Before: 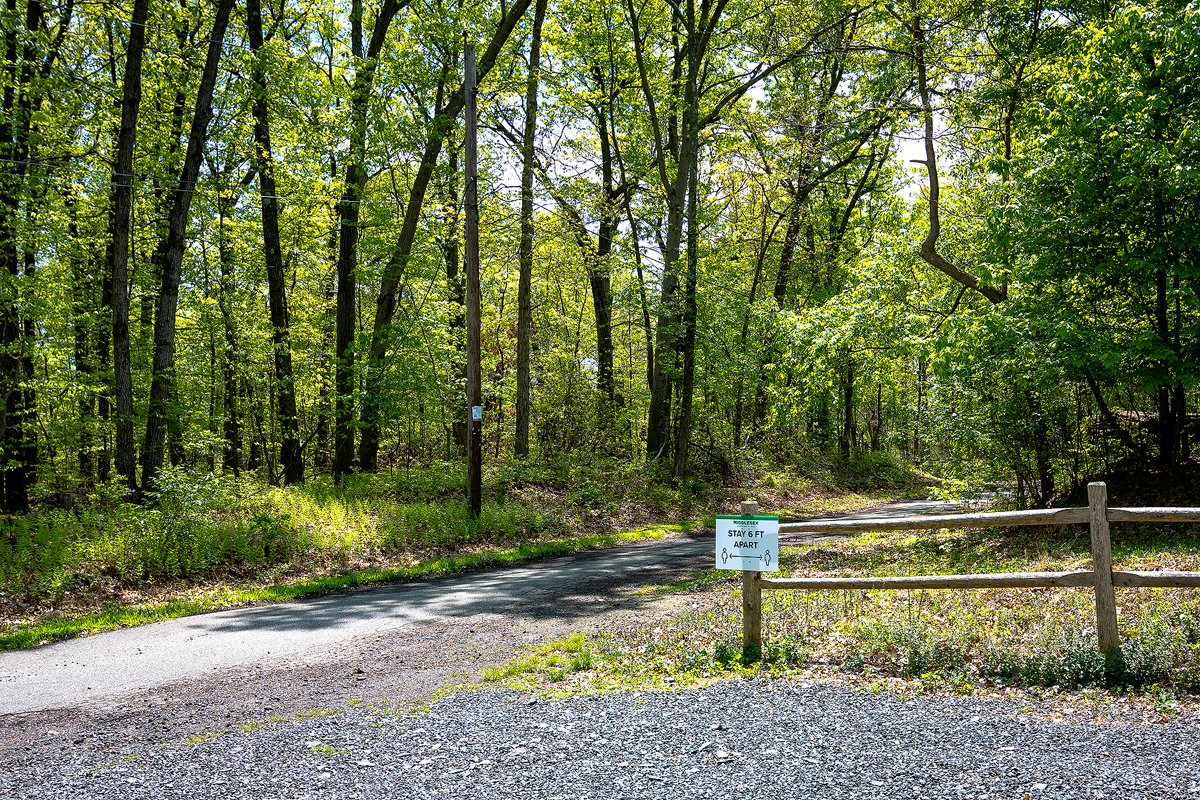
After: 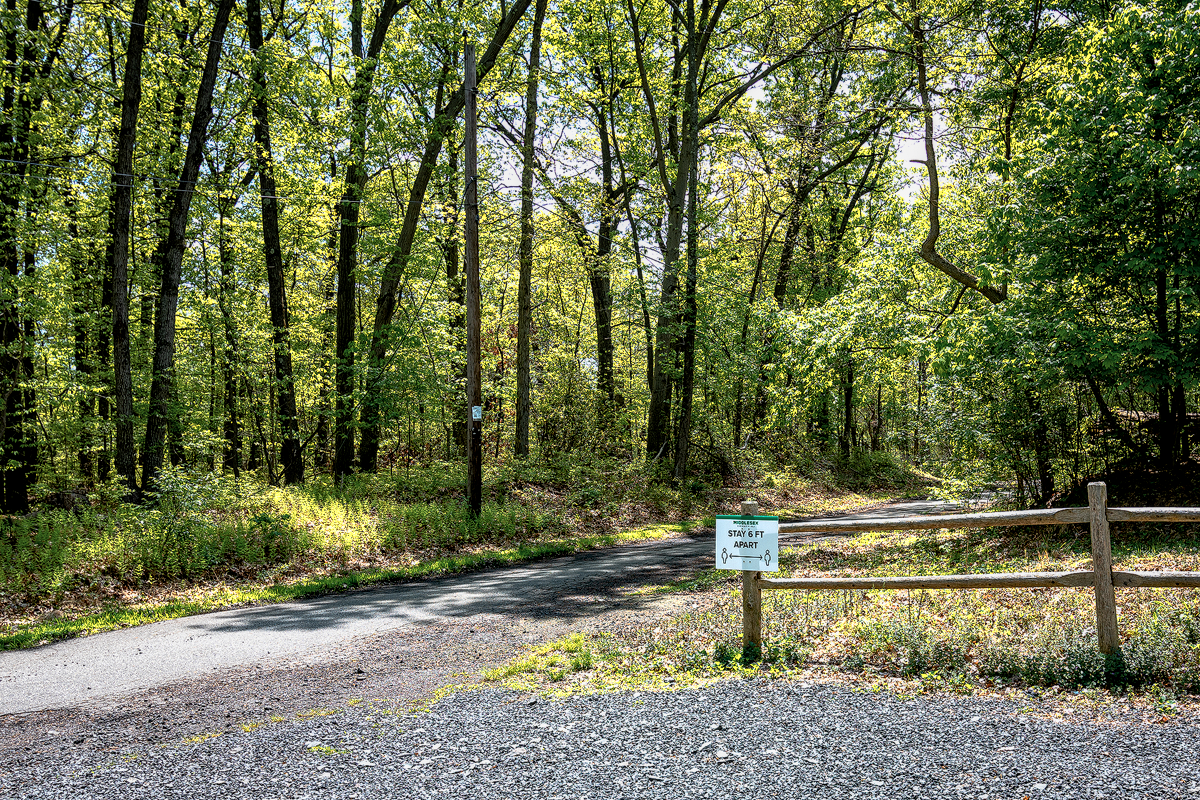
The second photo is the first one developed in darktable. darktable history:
color zones: curves: ch0 [(0.018, 0.548) (0.197, 0.654) (0.425, 0.447) (0.605, 0.658) (0.732, 0.579)]; ch1 [(0.105, 0.531) (0.224, 0.531) (0.386, 0.39) (0.618, 0.456) (0.732, 0.456) (0.956, 0.421)]; ch2 [(0.039, 0.583) (0.215, 0.465) (0.399, 0.544) (0.465, 0.548) (0.614, 0.447) (0.724, 0.43) (0.882, 0.623) (0.956, 0.632)]
exposure: black level correction 0.001, exposure 0.5 EV, compensate exposure bias true, compensate highlight preservation false
local contrast: on, module defaults
rotate and perspective: automatic cropping original format, crop left 0, crop top 0
